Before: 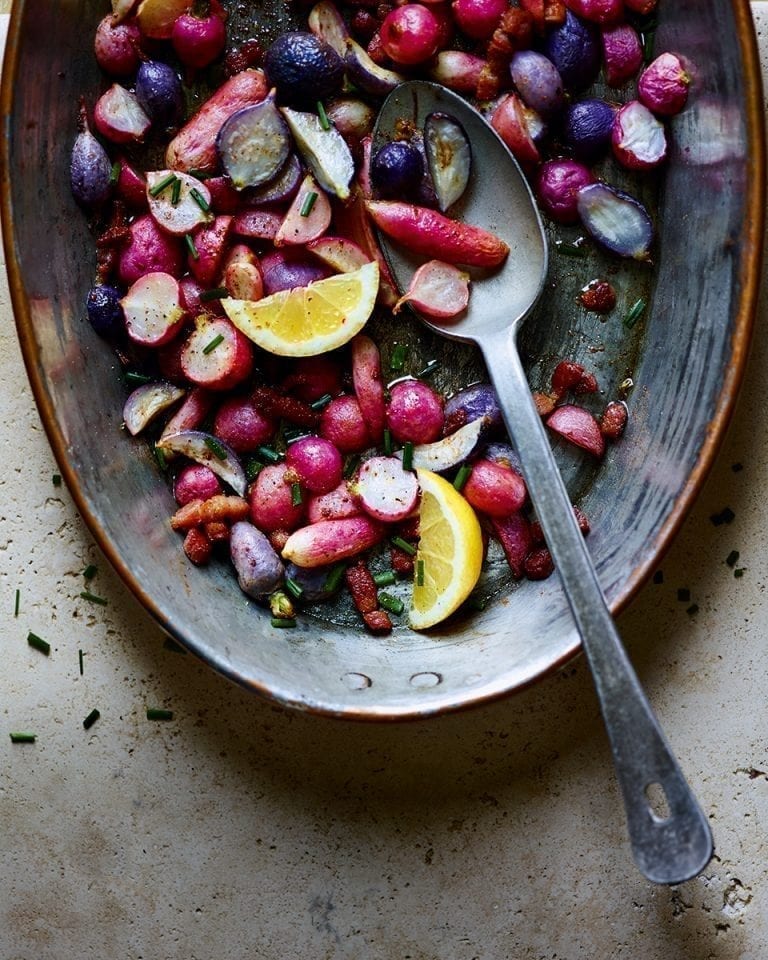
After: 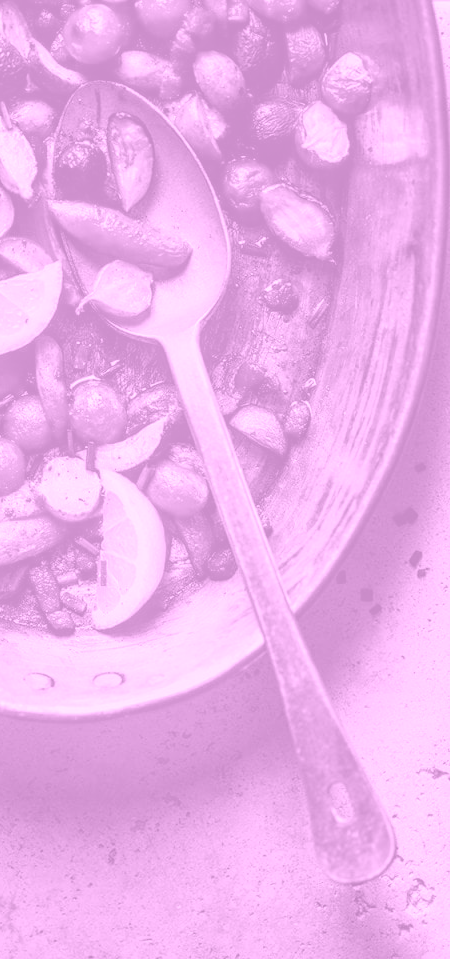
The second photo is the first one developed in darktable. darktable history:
local contrast: detail 150%
crop: left 41.402%
colorize: hue 331.2°, saturation 75%, source mix 30.28%, lightness 70.52%, version 1
shadows and highlights: shadows 20.91, highlights -82.73, soften with gaussian
vignetting: fall-off start 116.67%, fall-off radius 59.26%, brightness -0.31, saturation -0.056
